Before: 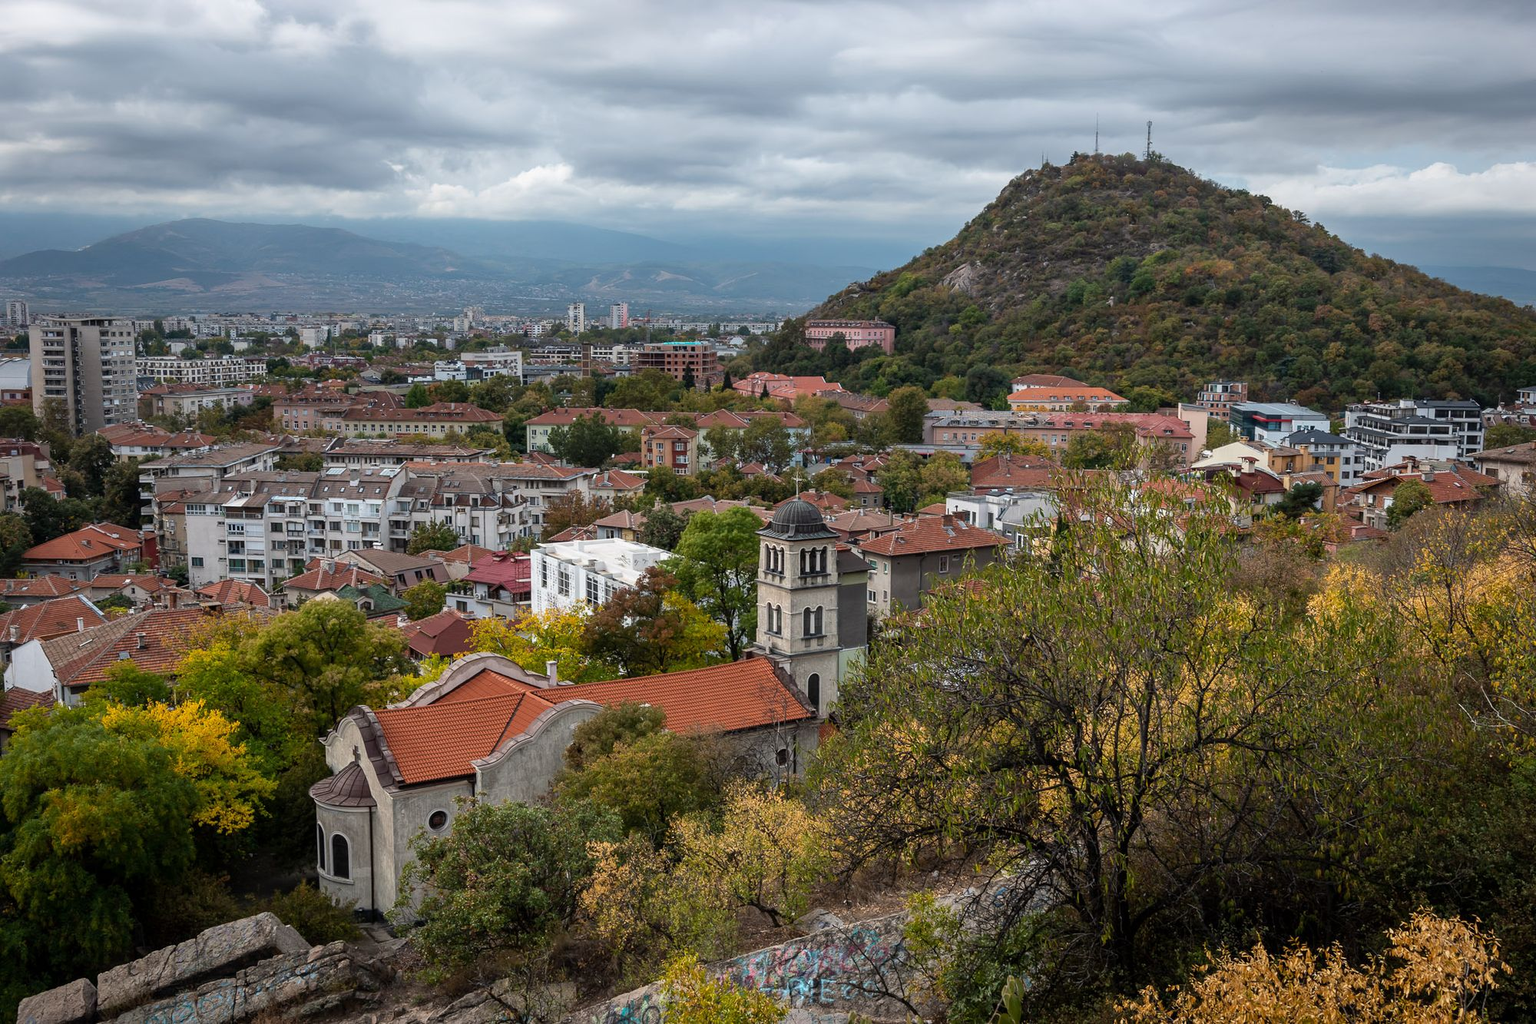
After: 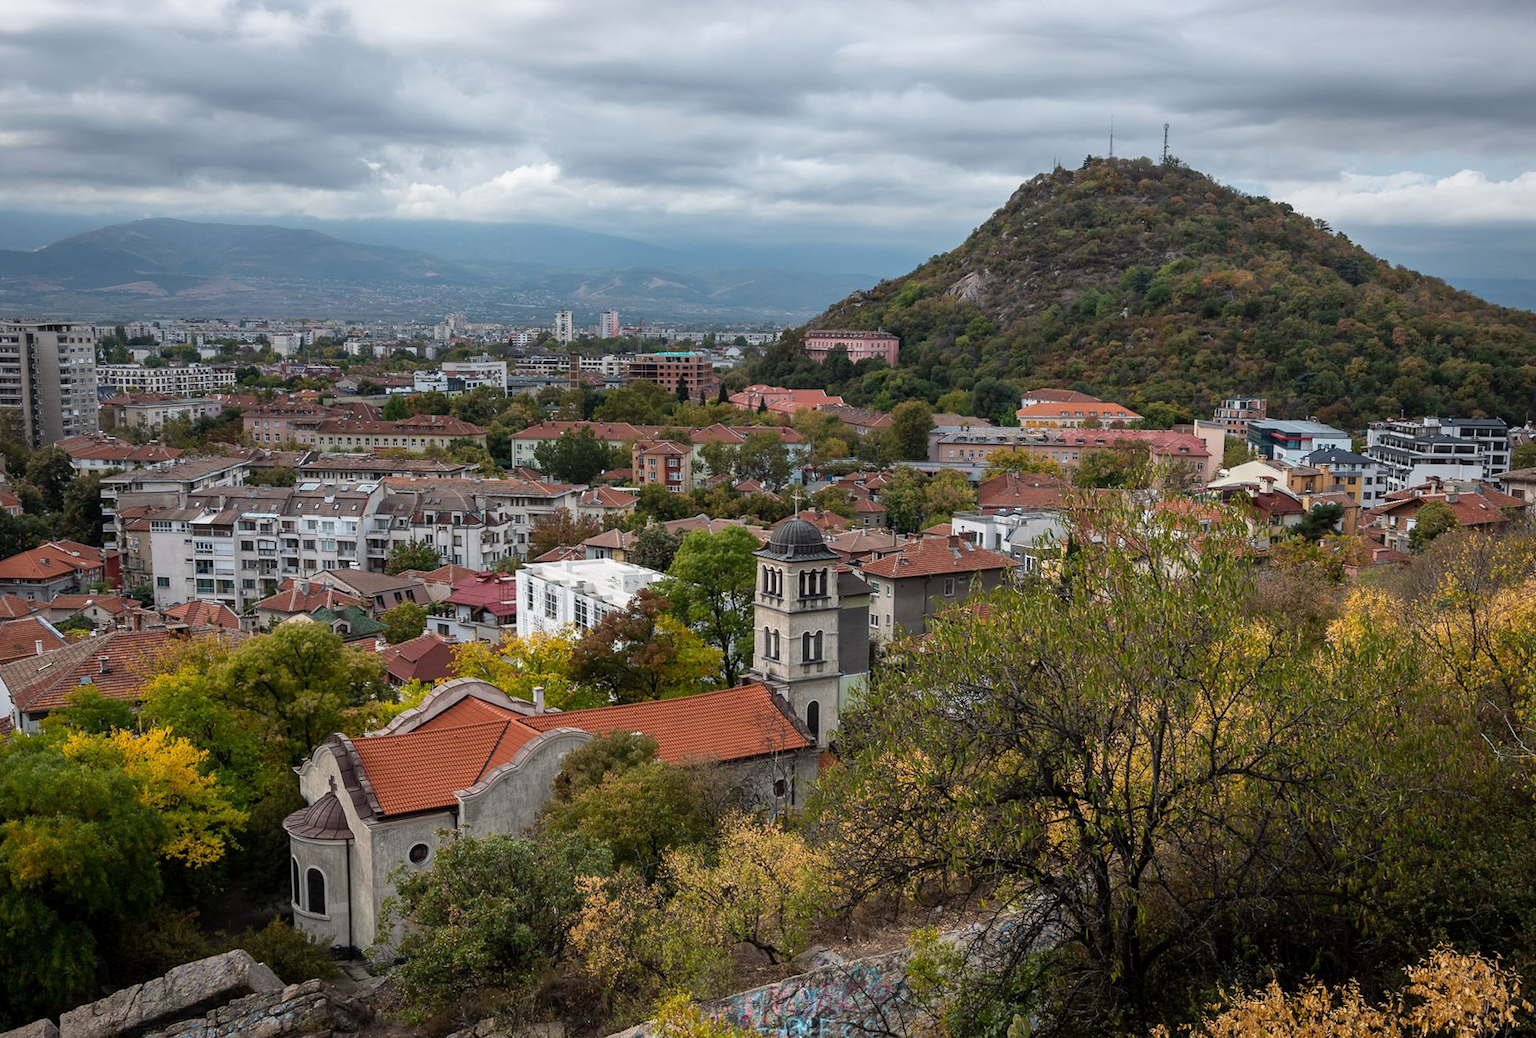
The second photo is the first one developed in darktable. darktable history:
rotate and perspective: rotation 0.174°, lens shift (vertical) 0.013, lens shift (horizontal) 0.019, shear 0.001, automatic cropping original format, crop left 0.007, crop right 0.991, crop top 0.016, crop bottom 0.997
crop and rotate: left 2.536%, right 1.107%, bottom 2.246%
